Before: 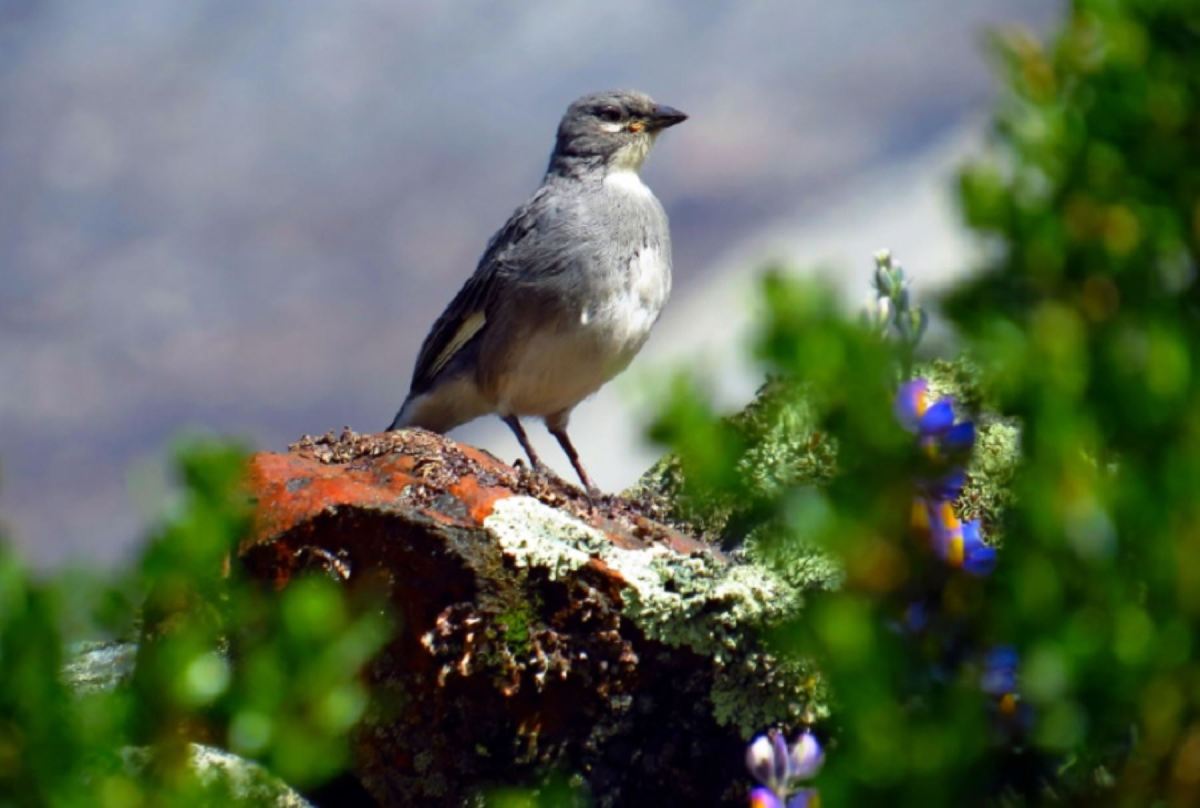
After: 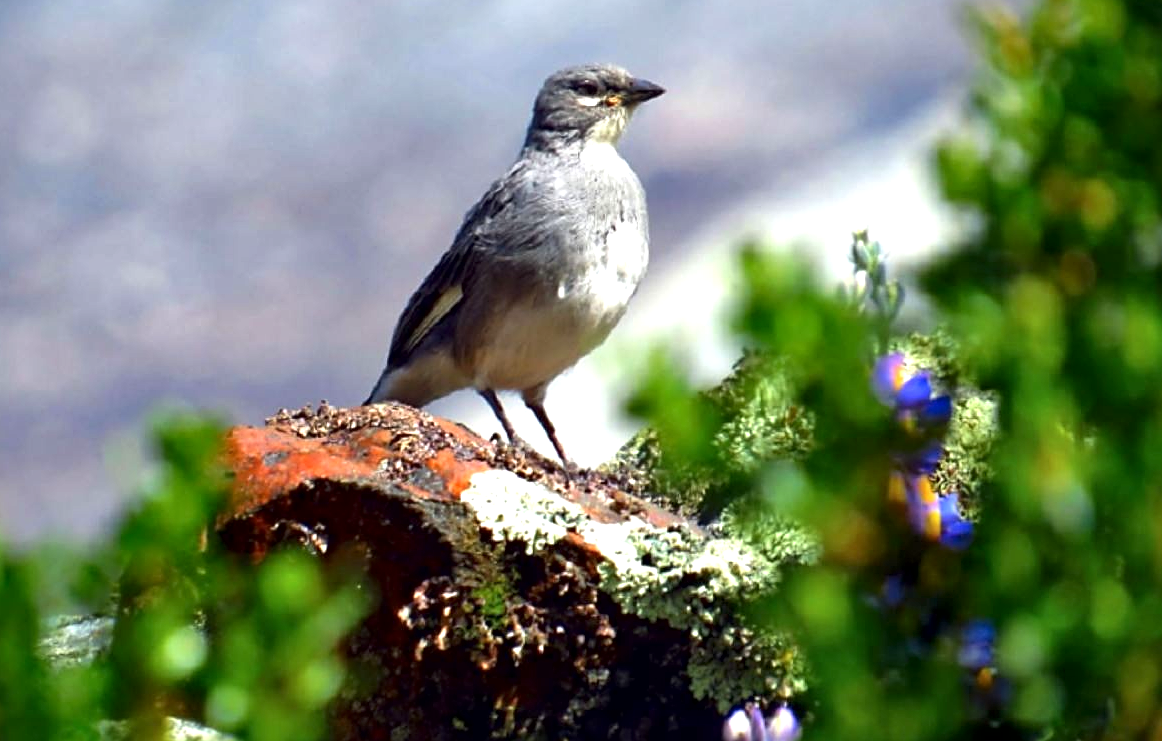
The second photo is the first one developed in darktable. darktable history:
sharpen: on, module defaults
crop: left 1.964%, top 3.251%, right 1.122%, bottom 4.933%
local contrast: mode bilateral grid, contrast 20, coarseness 100, detail 150%, midtone range 0.2
exposure: exposure 0.6 EV, compensate highlight preservation false
